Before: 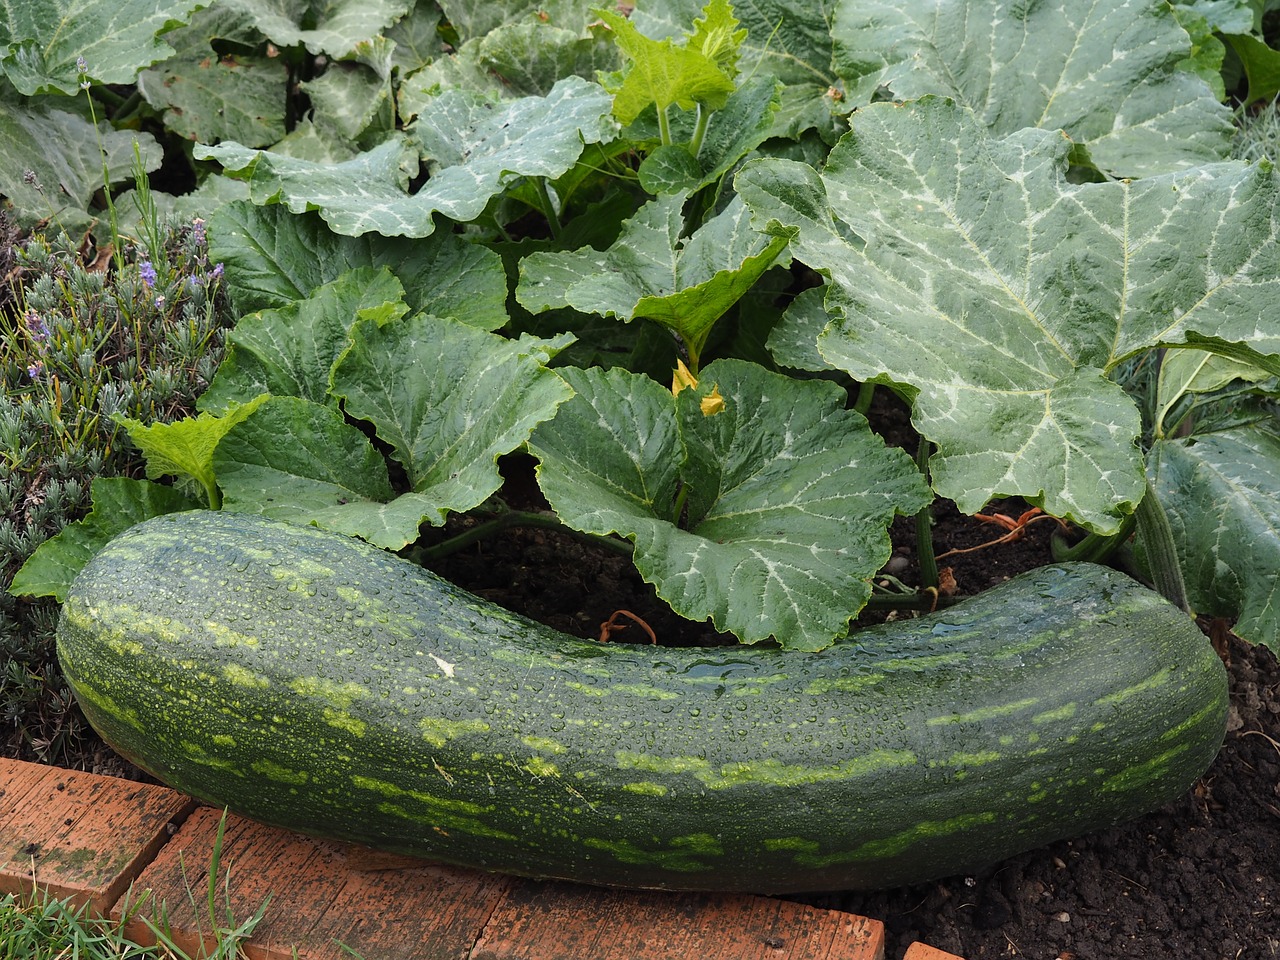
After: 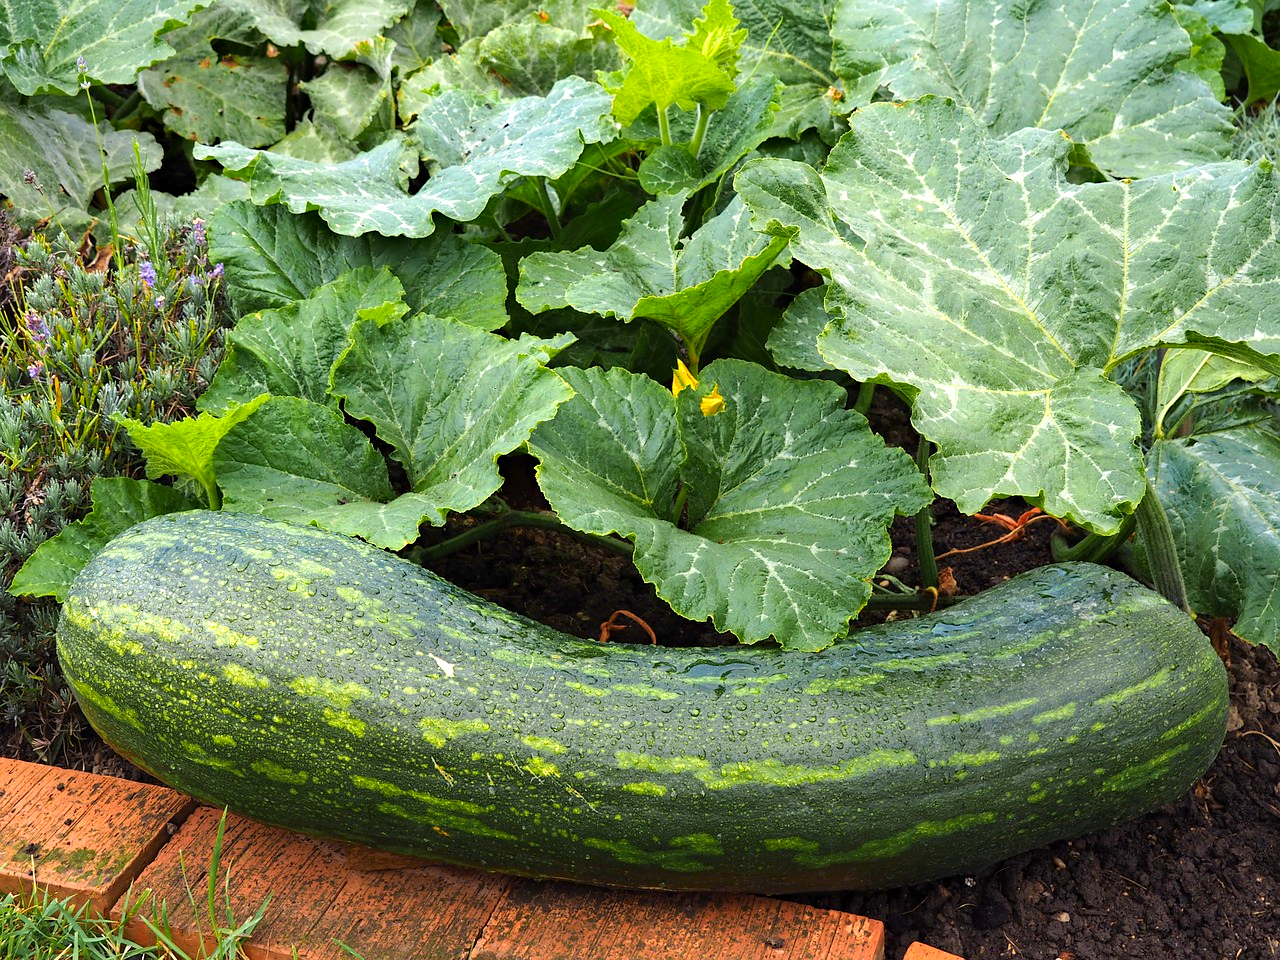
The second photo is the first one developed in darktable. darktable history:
color zones: curves: ch0 [(0.224, 0.526) (0.75, 0.5)]; ch1 [(0.055, 0.526) (0.224, 0.761) (0.377, 0.526) (0.75, 0.5)]
velvia: on, module defaults
exposure: black level correction 0.001, exposure 0.5 EV, compensate highlight preservation false
haze removal: adaptive false
